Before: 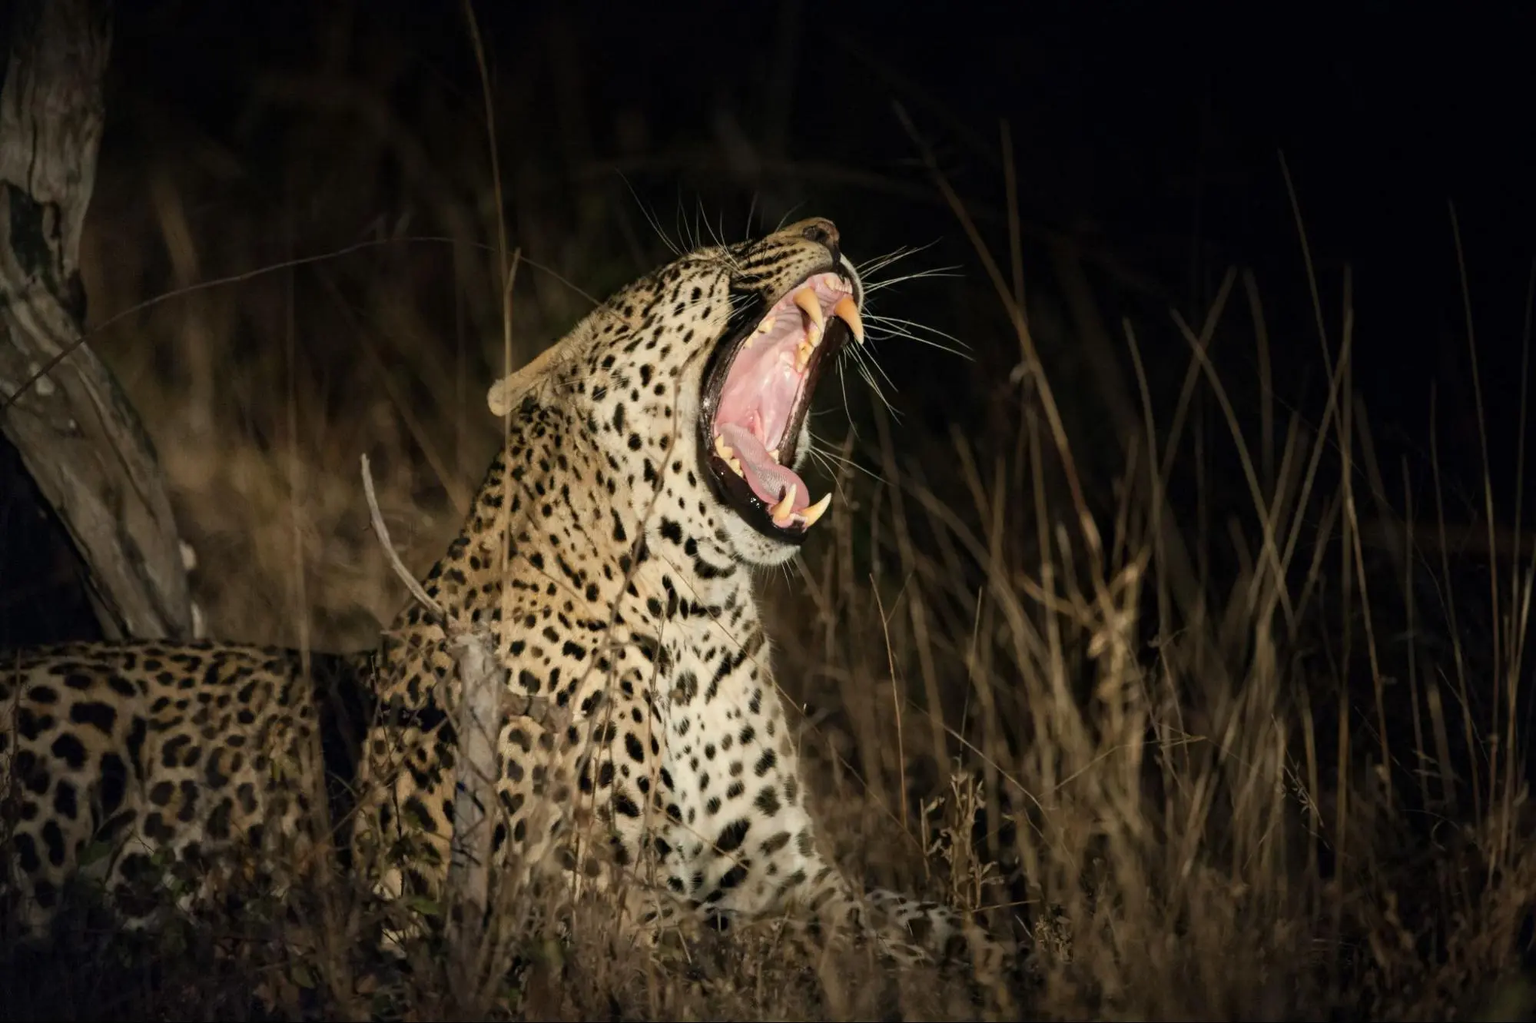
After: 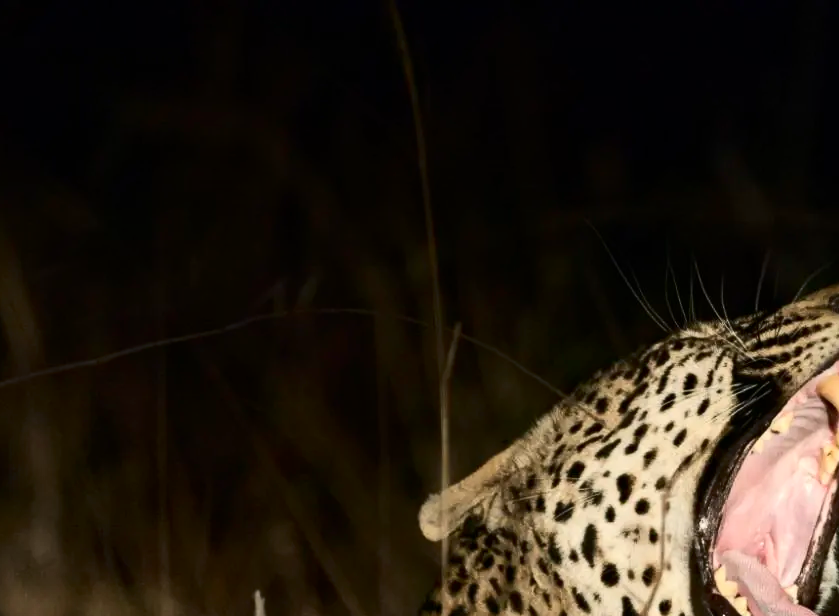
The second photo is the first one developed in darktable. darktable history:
crop and rotate: left 10.817%, top 0.062%, right 47.194%, bottom 53.626%
contrast brightness saturation: contrast 0.28
